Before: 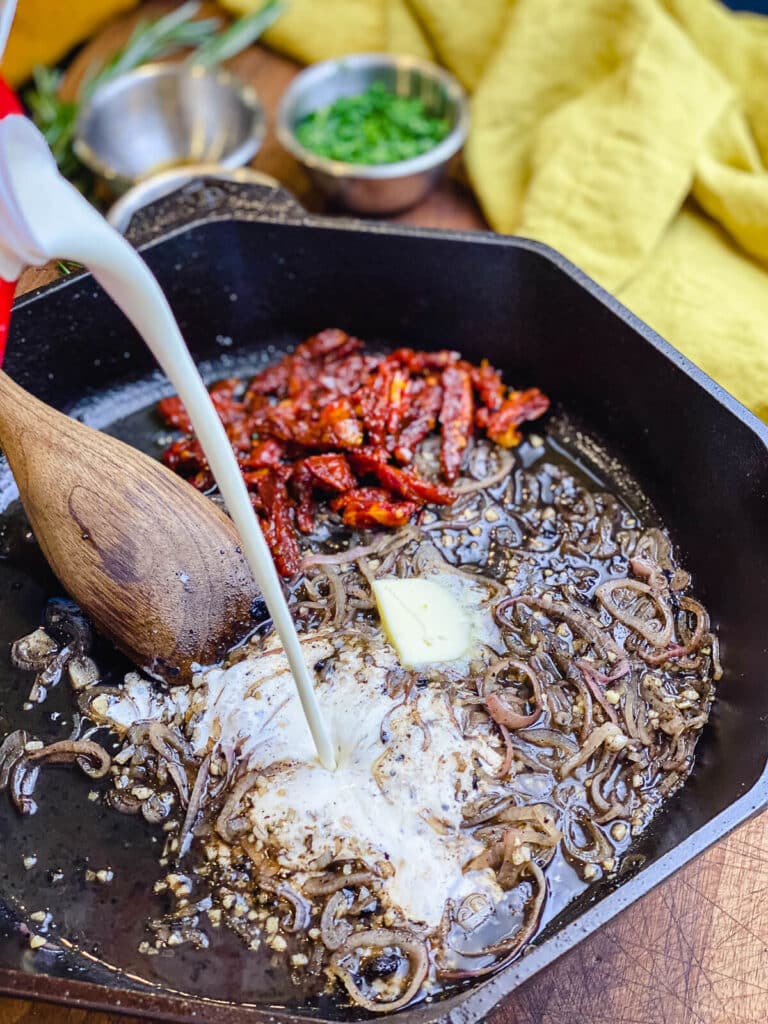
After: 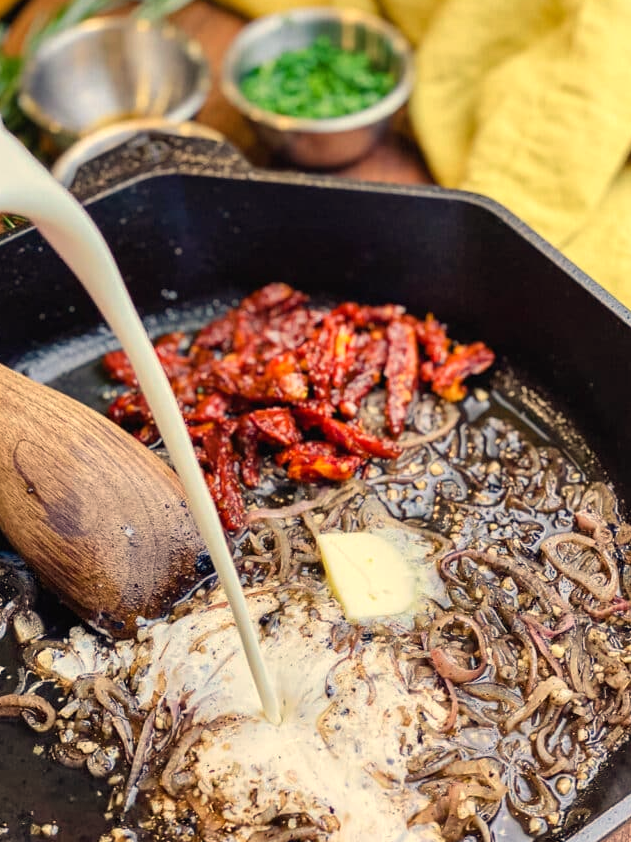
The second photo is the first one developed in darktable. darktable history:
white balance: red 1.123, blue 0.83
crop and rotate: left 7.196%, top 4.574%, right 10.605%, bottom 13.178%
